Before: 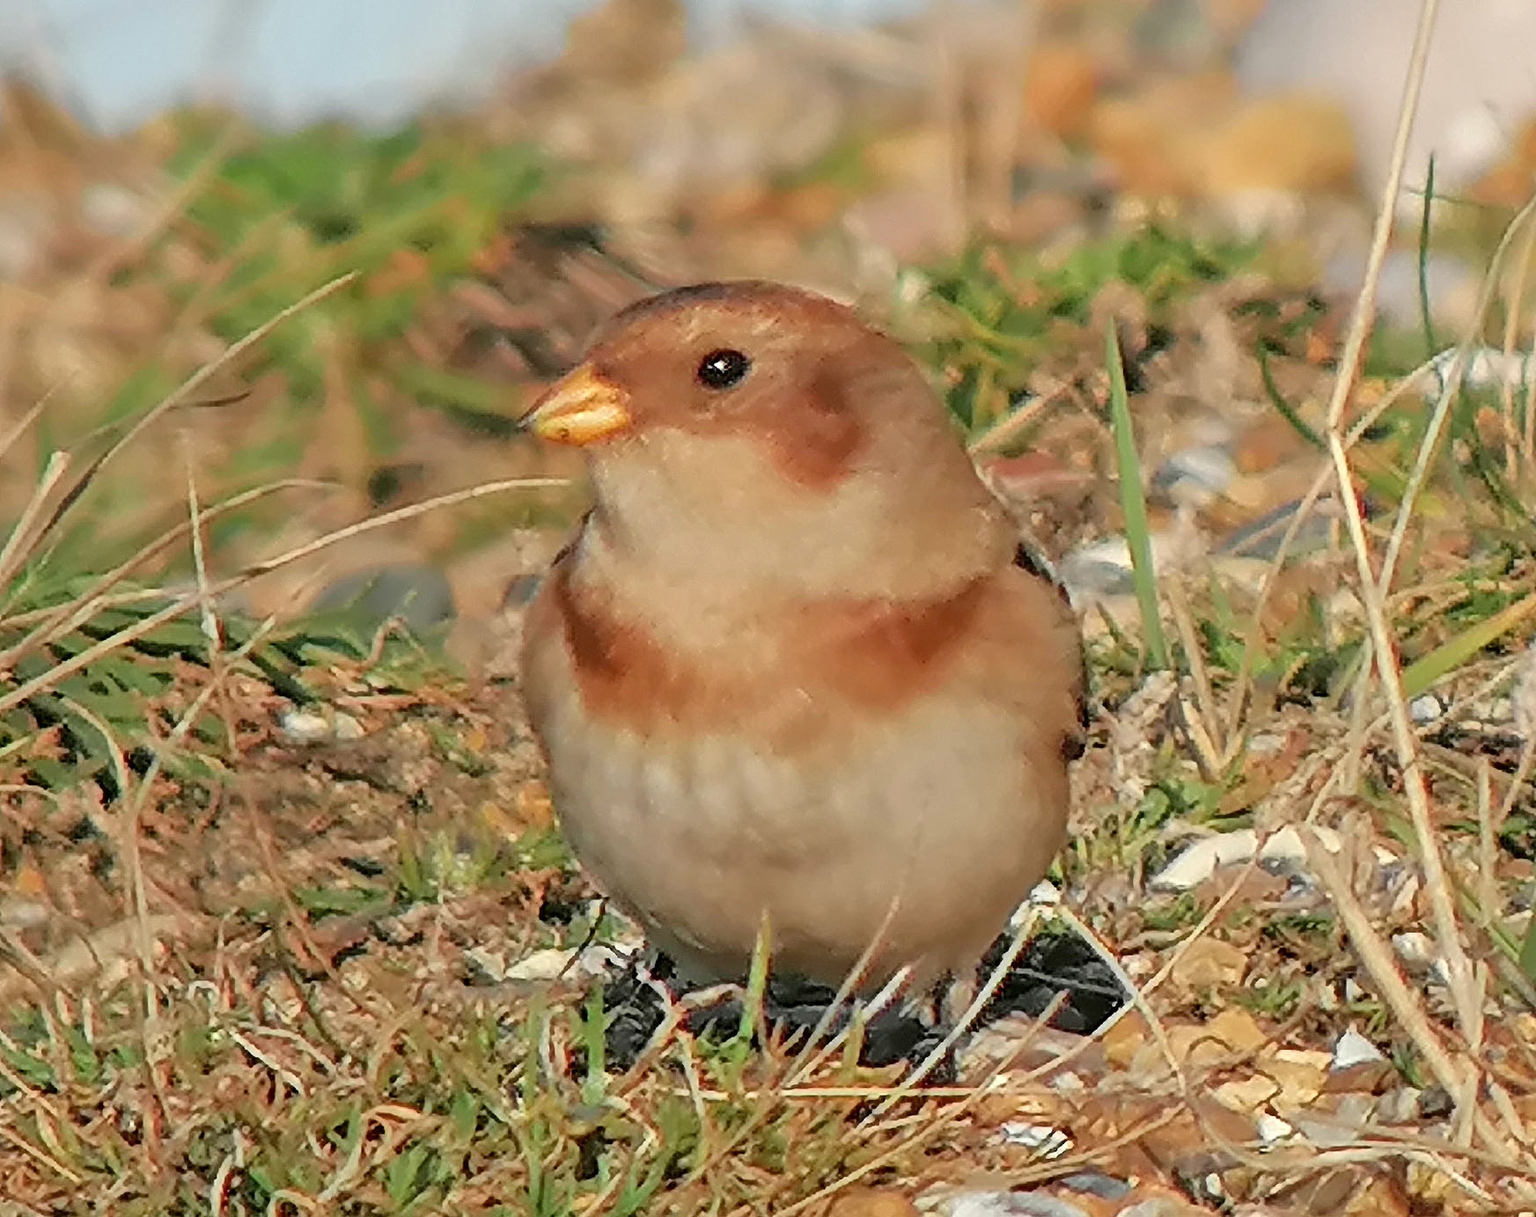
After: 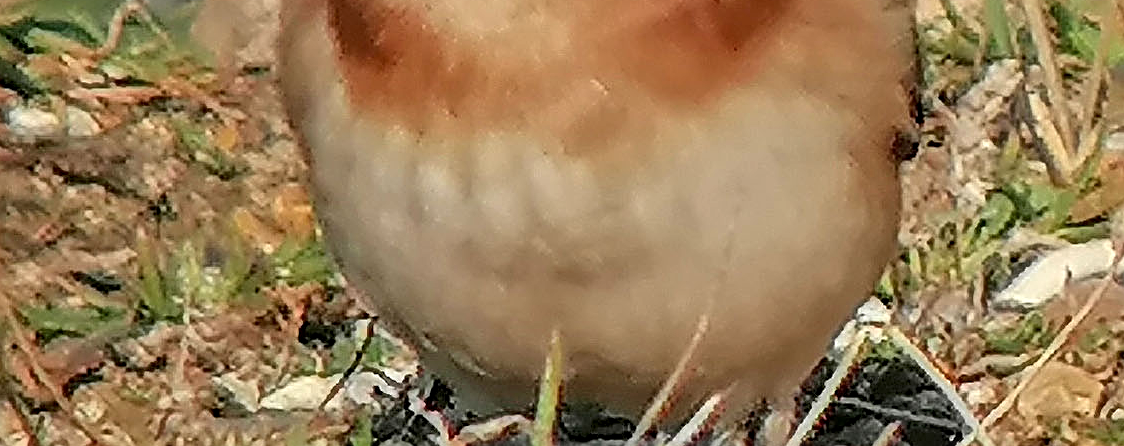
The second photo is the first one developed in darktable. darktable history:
sharpen: on, module defaults
crop: left 18.029%, top 50.843%, right 17.533%, bottom 16.872%
exposure: compensate exposure bias true, compensate highlight preservation false
local contrast: on, module defaults
